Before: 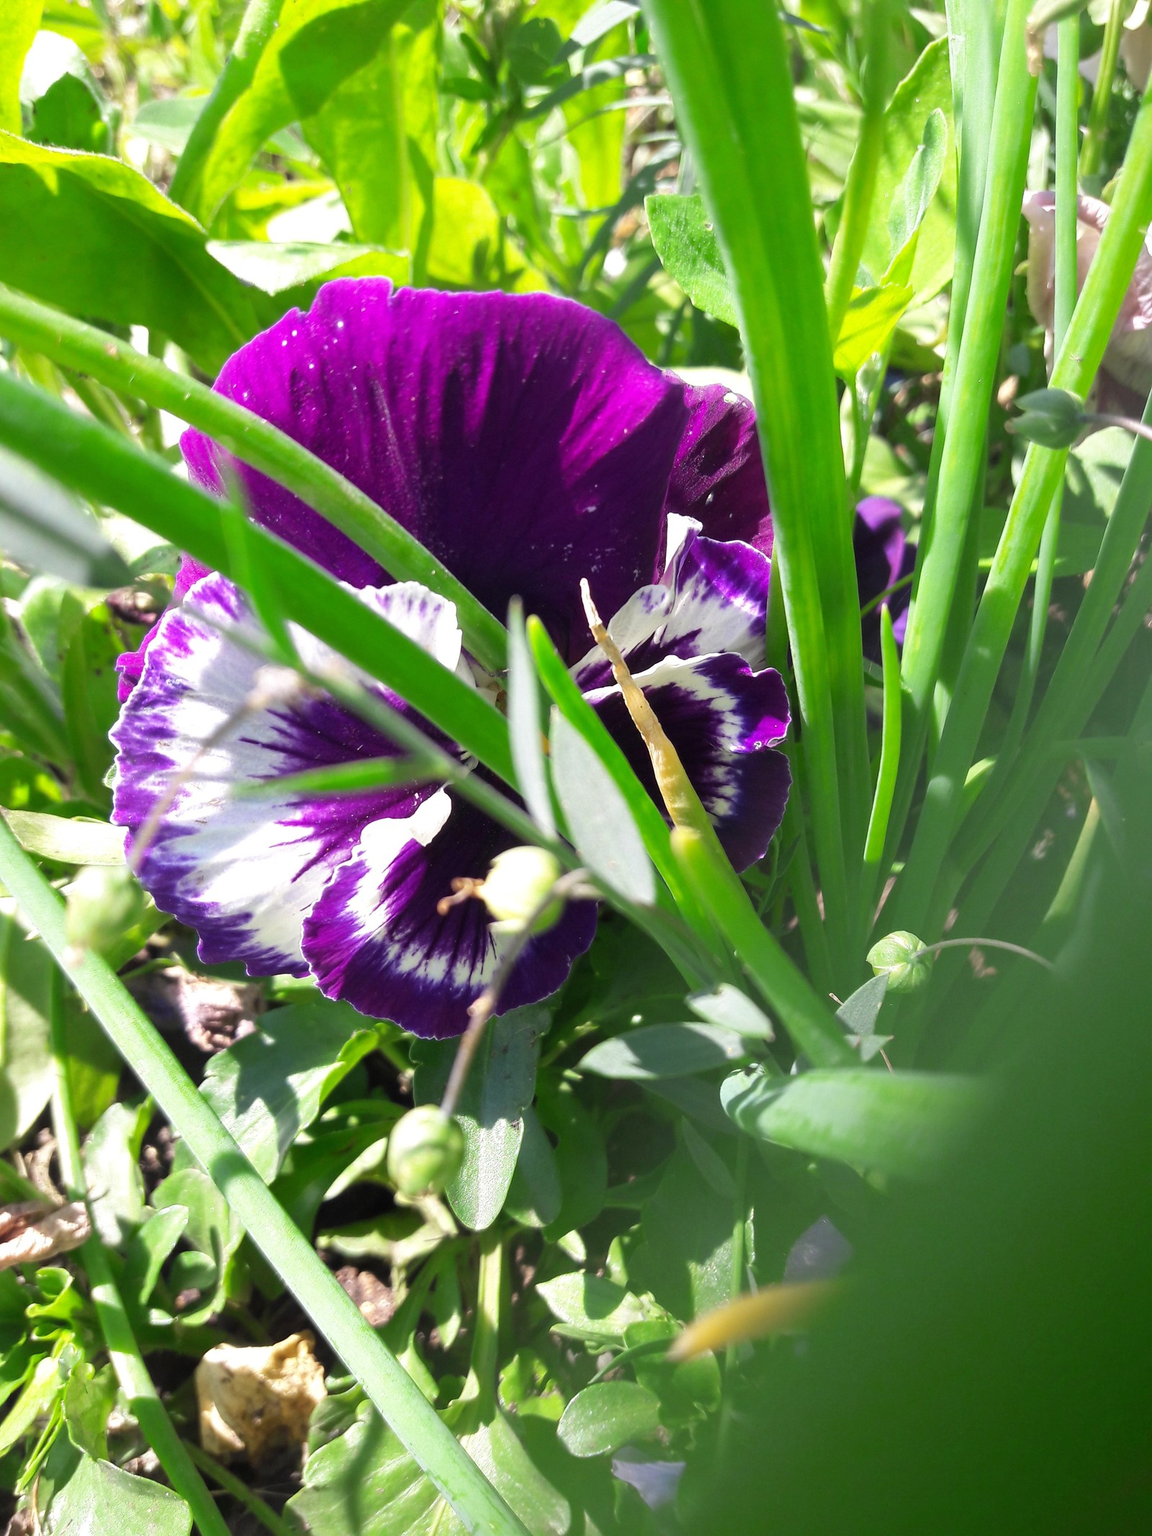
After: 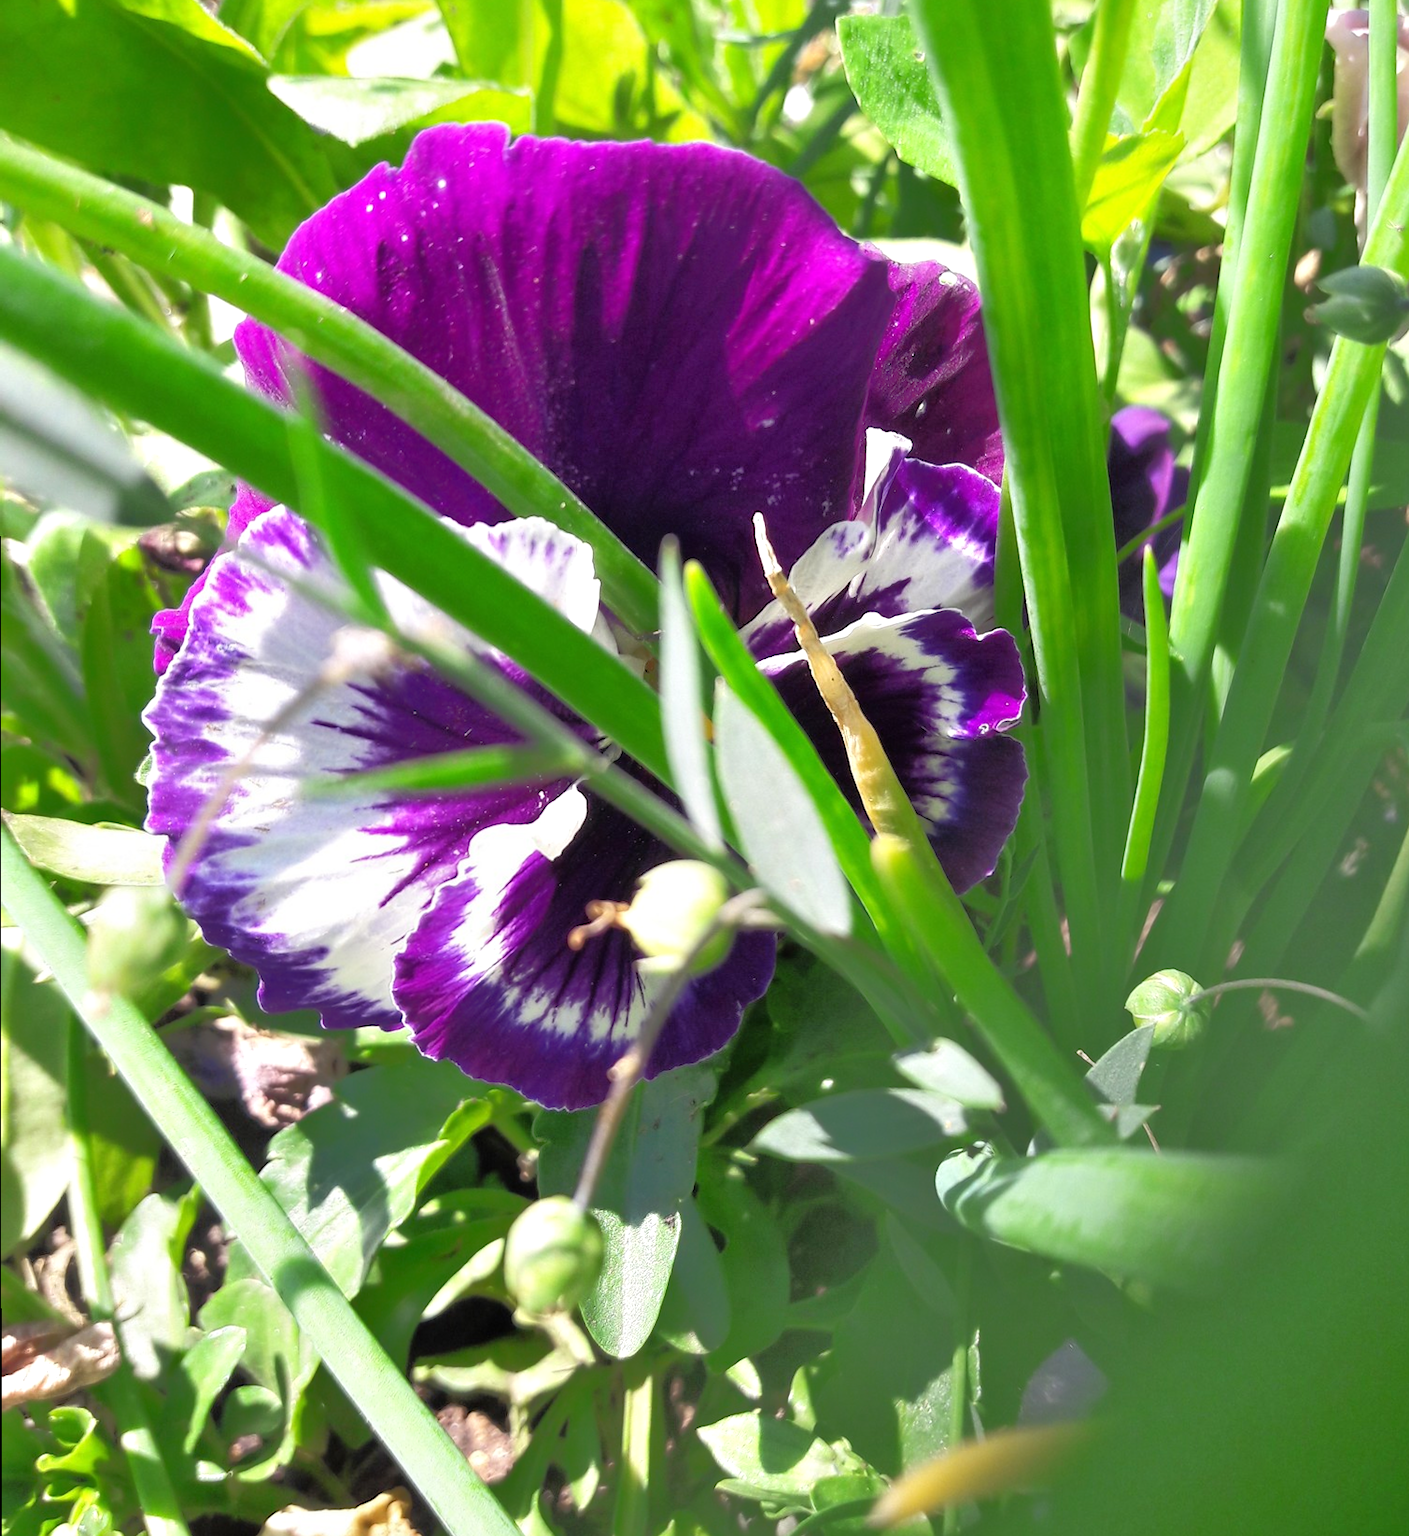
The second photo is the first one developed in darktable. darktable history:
crop and rotate: angle 0.069°, top 11.958%, right 5.808%, bottom 10.988%
tone equalizer: -8 EV -0.512 EV, -7 EV -0.341 EV, -6 EV -0.098 EV, -5 EV 0.43 EV, -4 EV 0.948 EV, -3 EV 0.8 EV, -2 EV -0.014 EV, -1 EV 0.129 EV, +0 EV -0.008 EV
